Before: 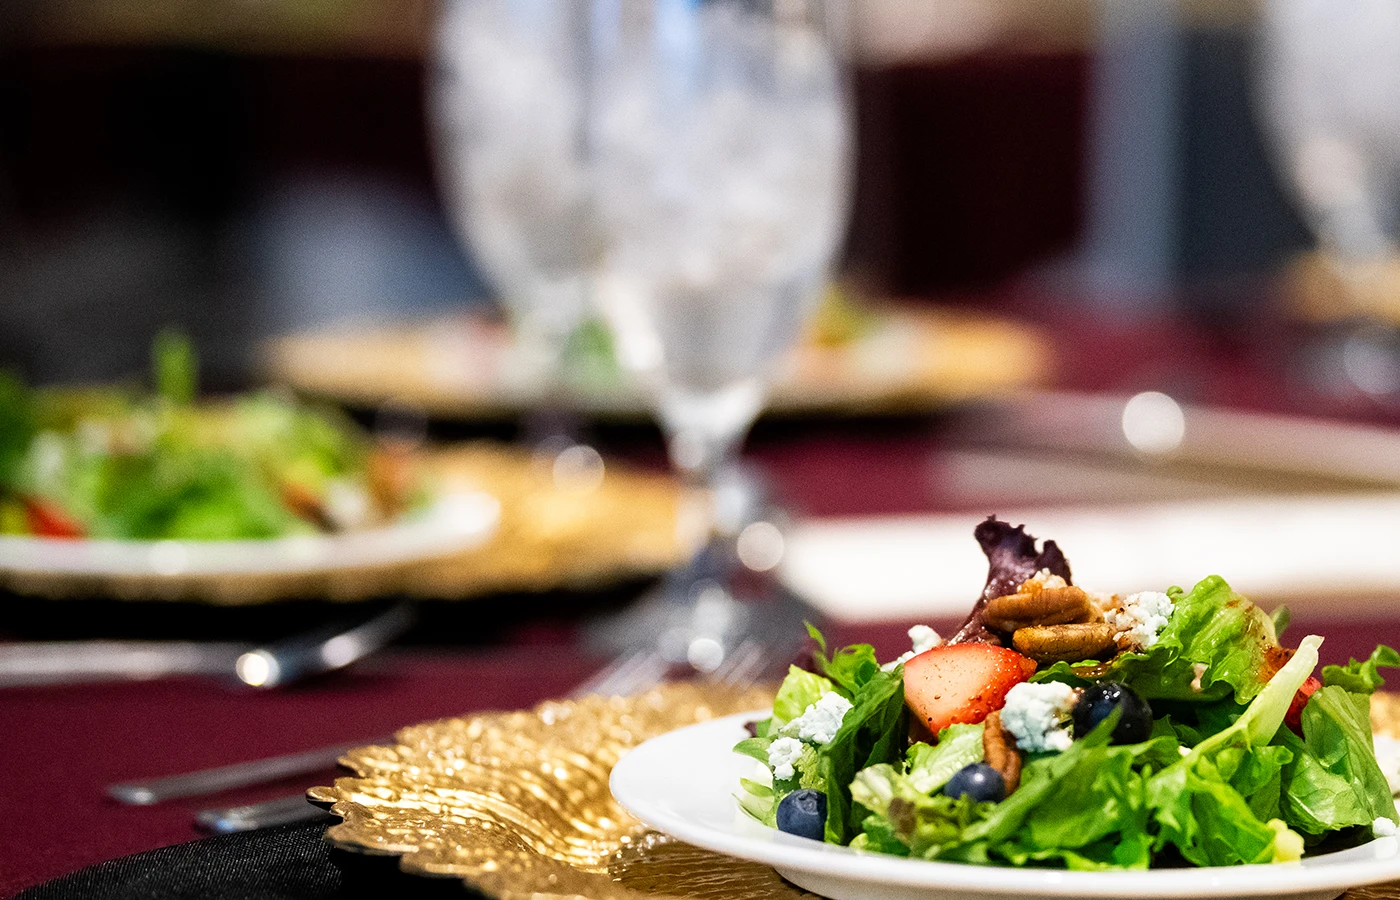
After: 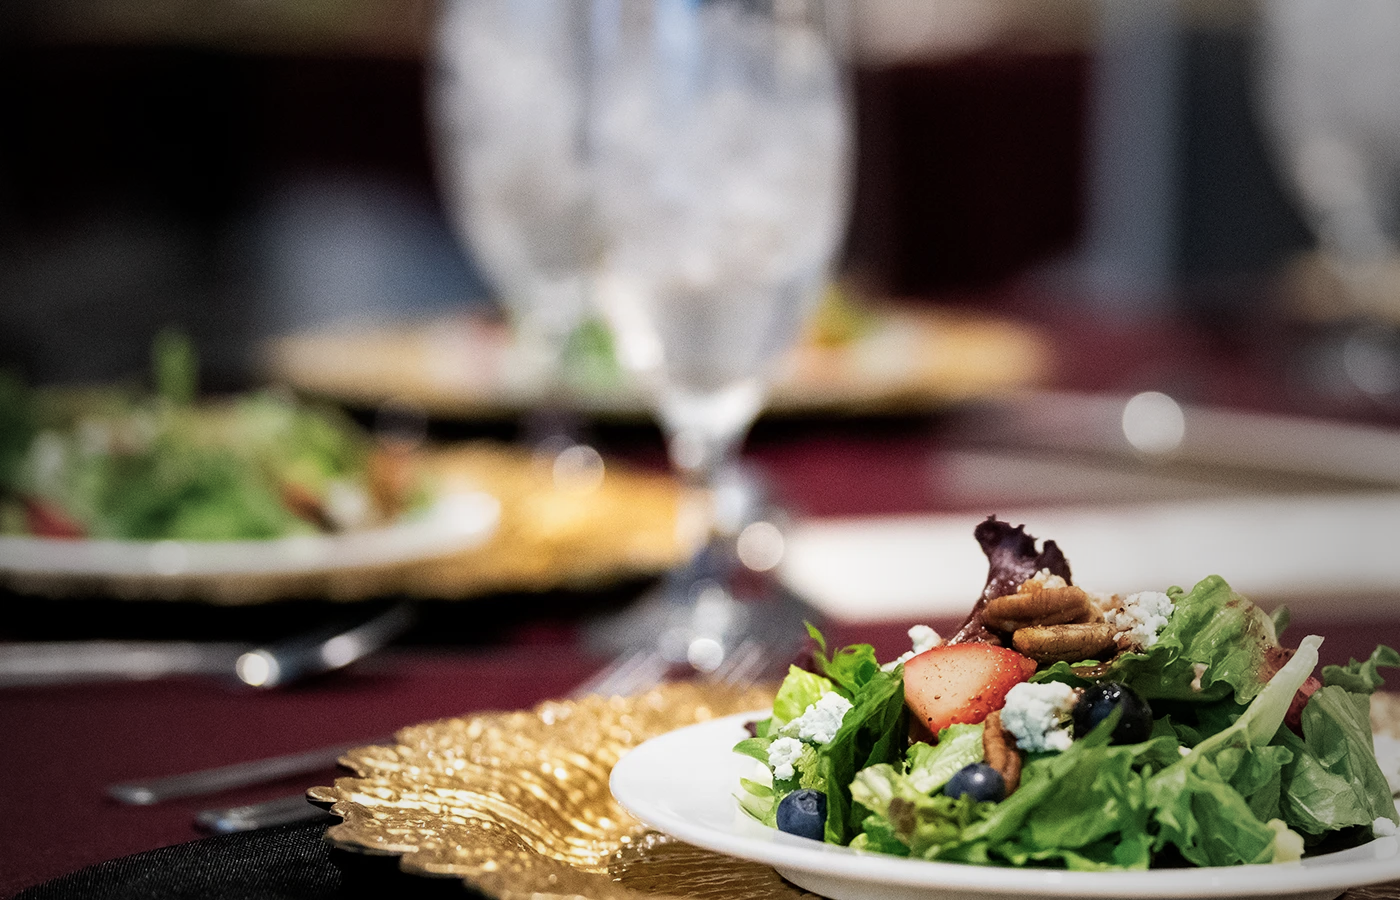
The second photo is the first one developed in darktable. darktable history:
vignetting: fall-off start 18.51%, fall-off radius 137.79%, center (-0.036, 0.155), width/height ratio 0.626, shape 0.602
